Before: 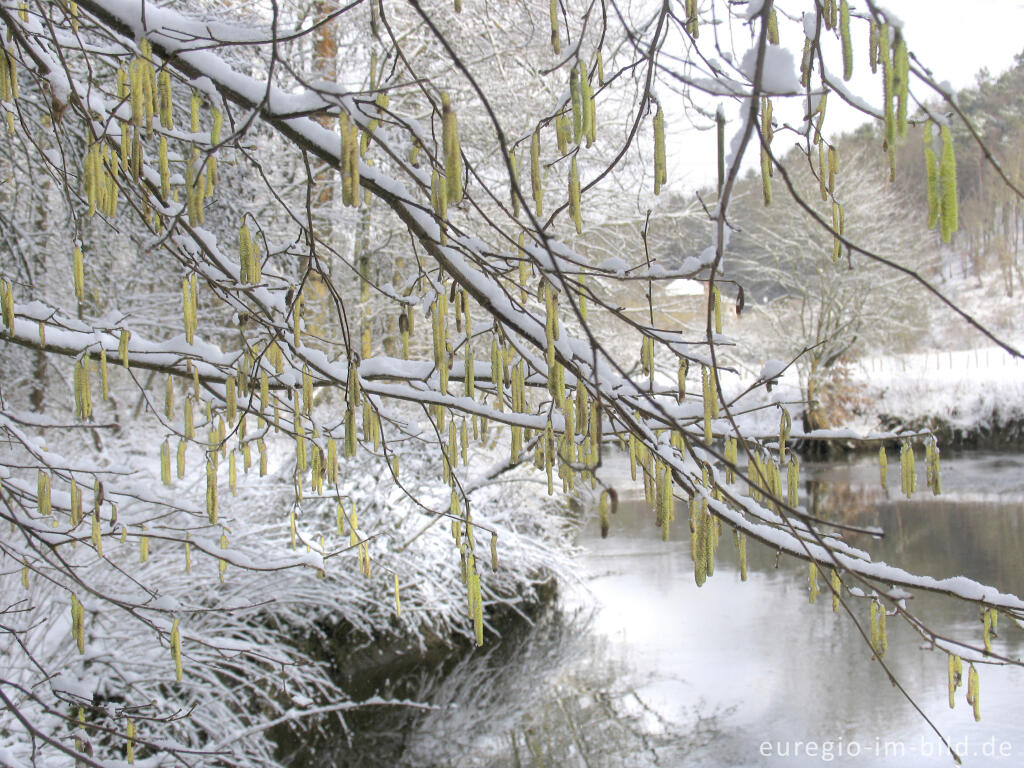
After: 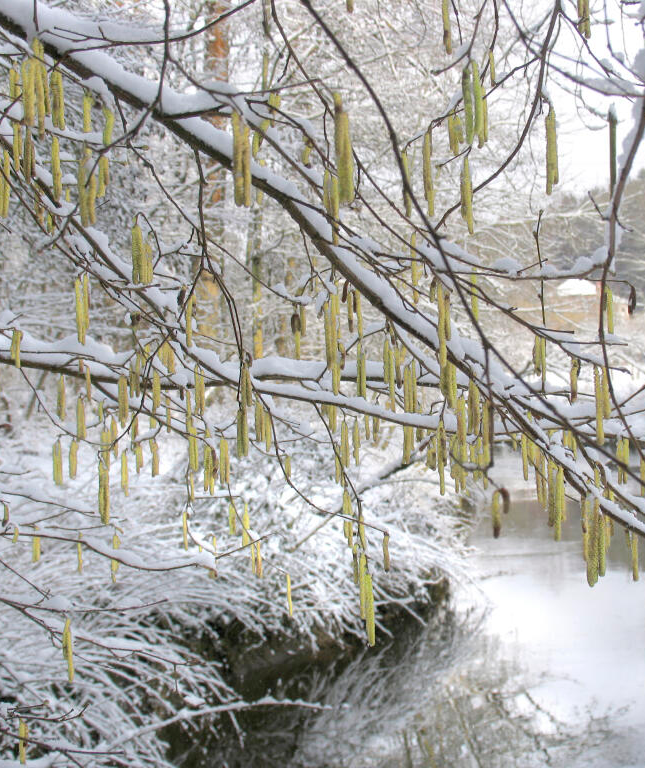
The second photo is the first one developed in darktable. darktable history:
crop: left 10.547%, right 26.38%
